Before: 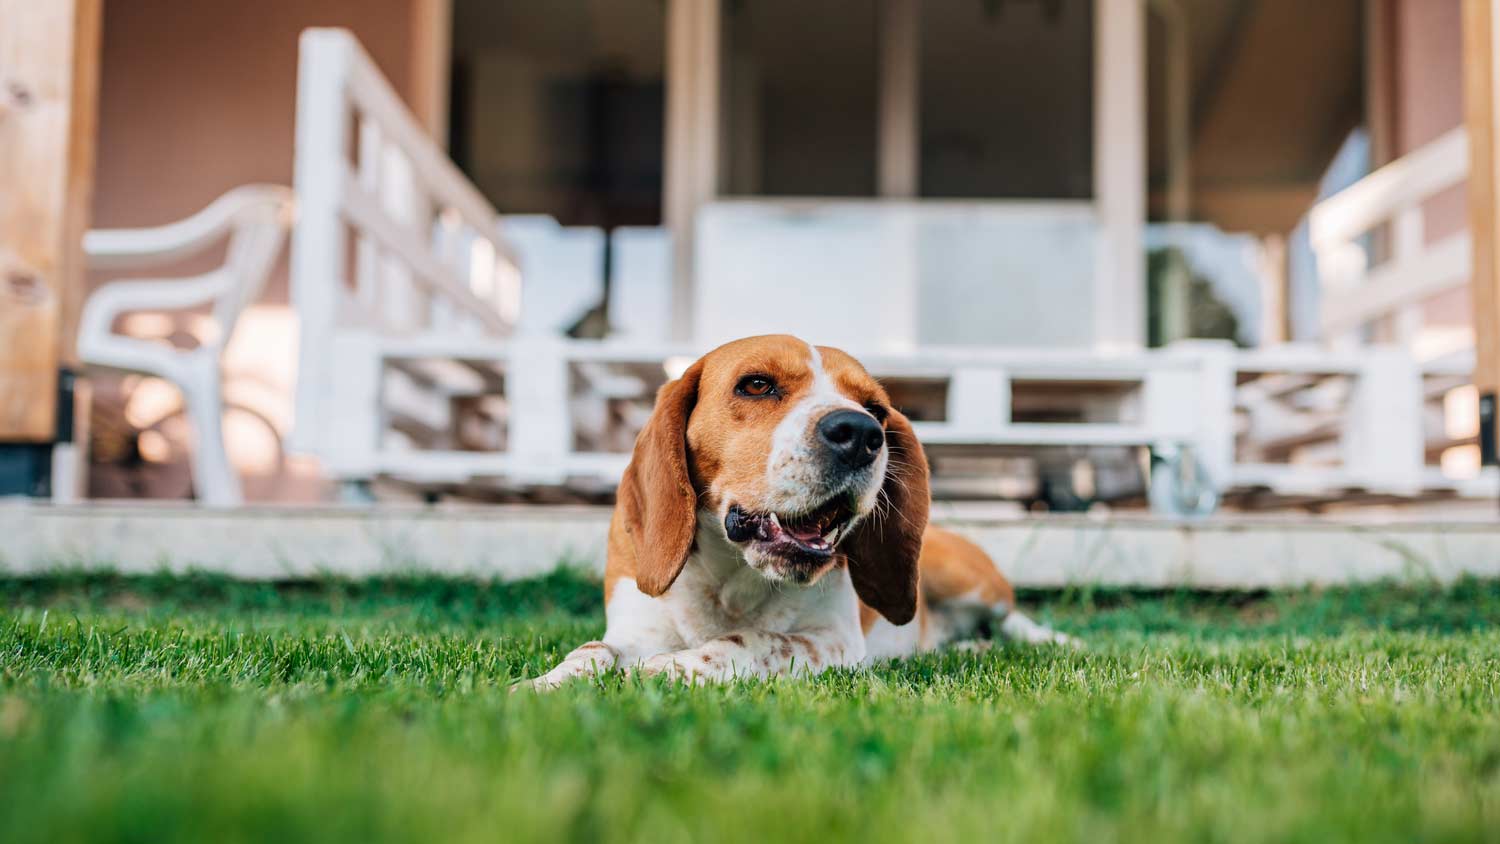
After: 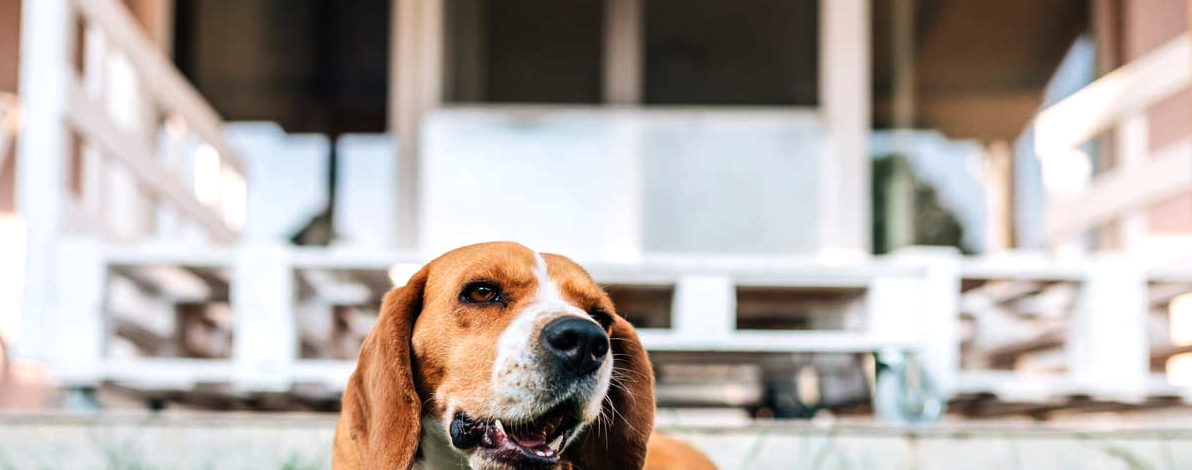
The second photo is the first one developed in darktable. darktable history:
tone equalizer: -8 EV -0.417 EV, -7 EV -0.389 EV, -6 EV -0.333 EV, -5 EV -0.222 EV, -3 EV 0.222 EV, -2 EV 0.333 EV, -1 EV 0.389 EV, +0 EV 0.417 EV, edges refinement/feathering 500, mask exposure compensation -1.57 EV, preserve details no
color correction: highlights a* -0.137, highlights b* 0.137
crop: left 18.38%, top 11.092%, right 2.134%, bottom 33.217%
